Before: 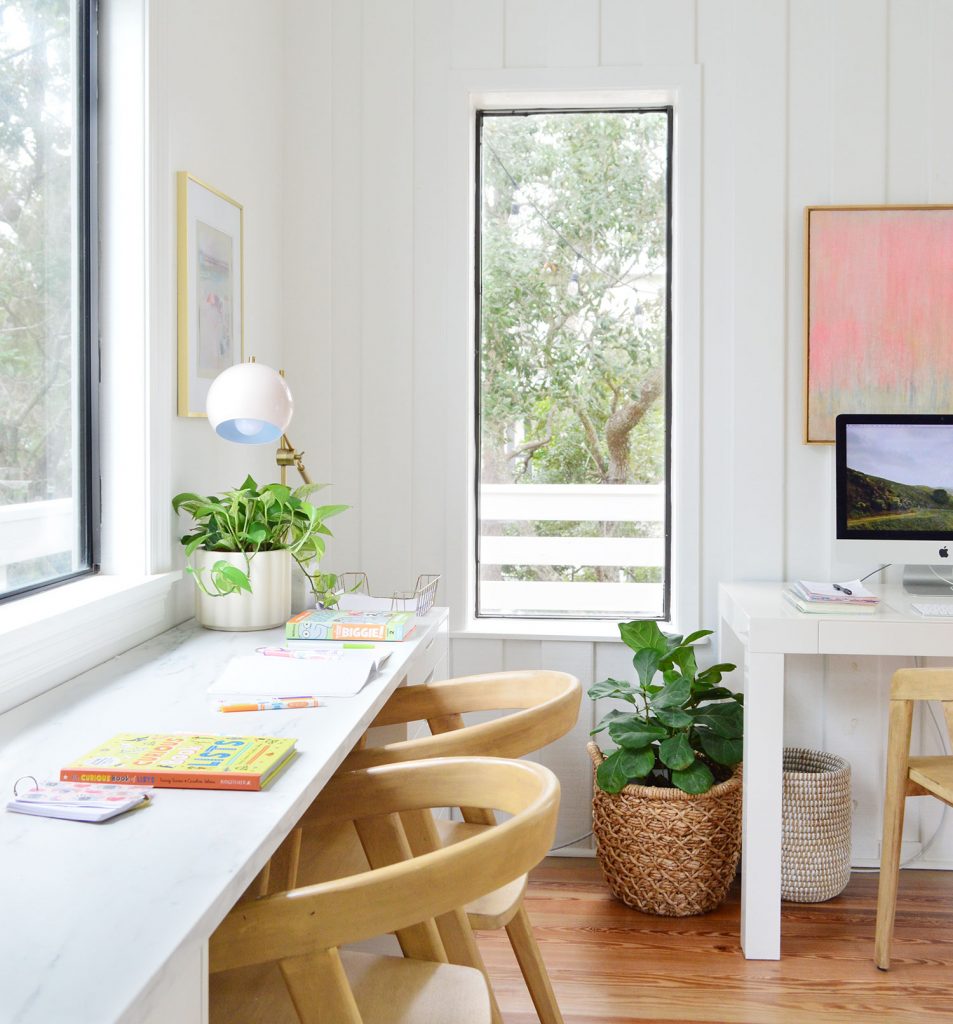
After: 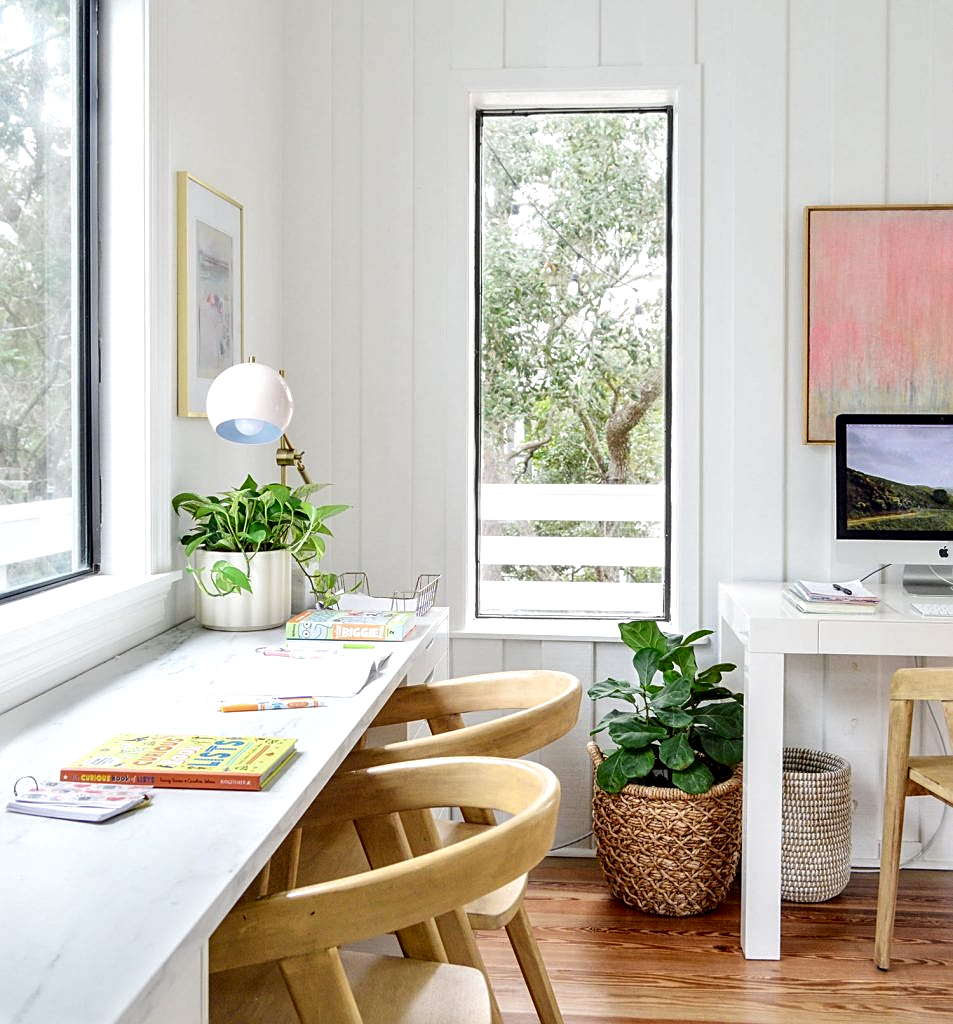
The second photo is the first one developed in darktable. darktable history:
sharpen: on, module defaults
local contrast: highlights 60%, shadows 60%, detail 160%
levels: levels [0, 0.498, 1]
exposure: compensate highlight preservation false
